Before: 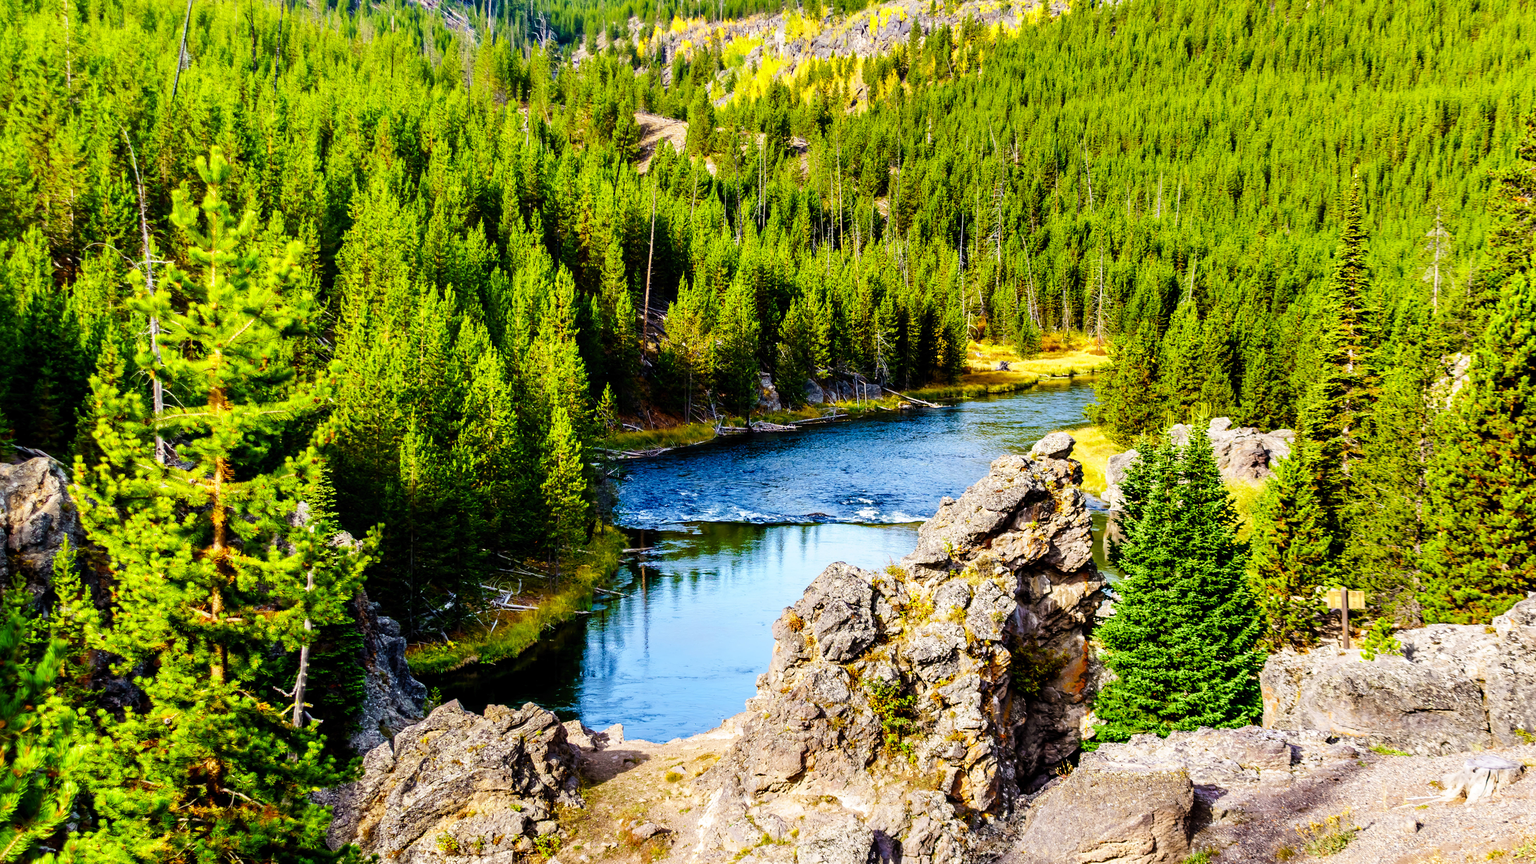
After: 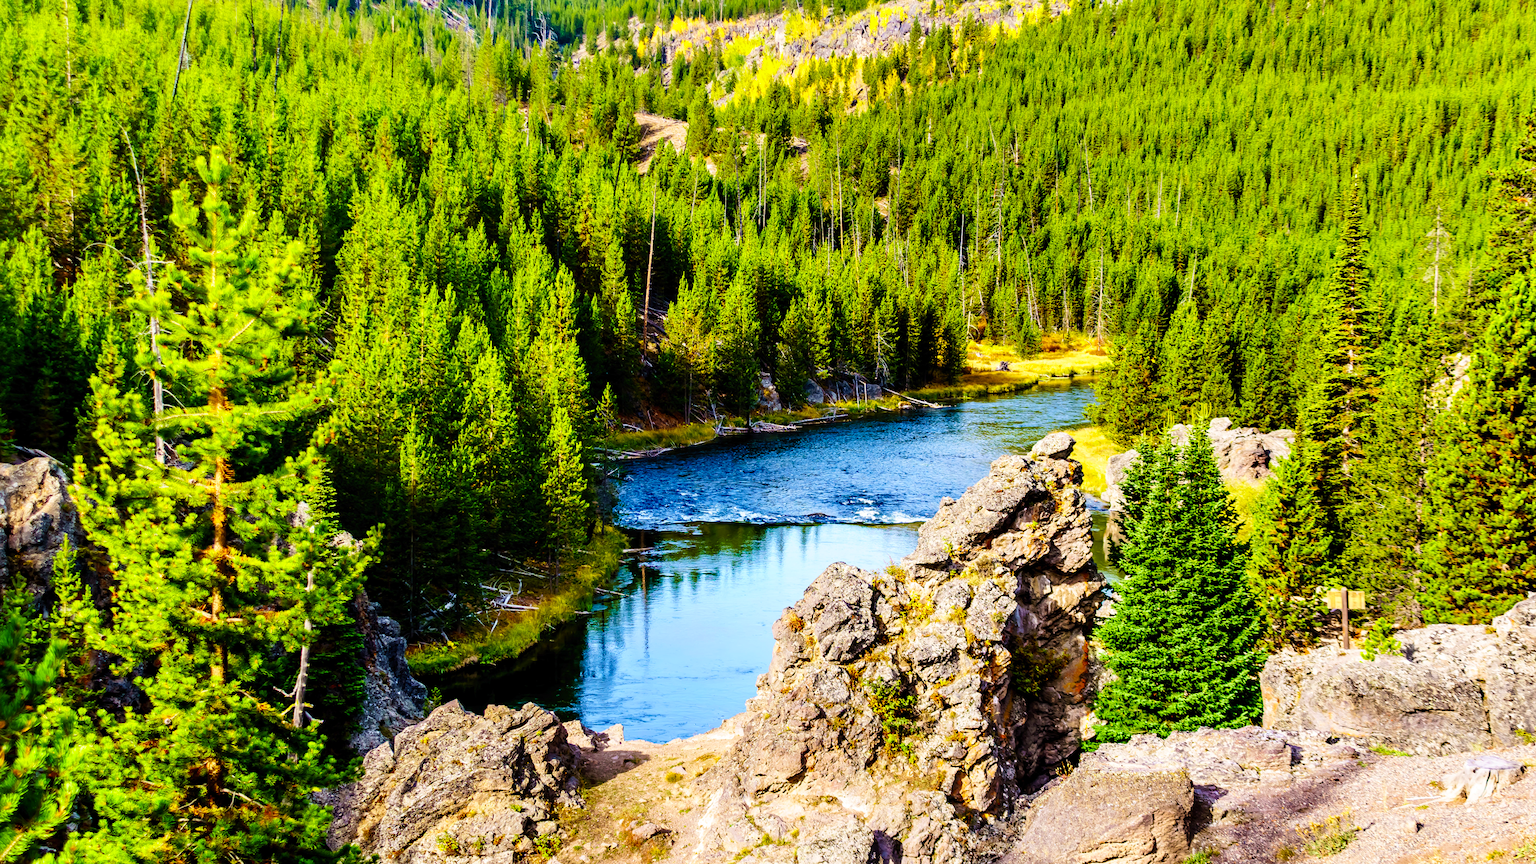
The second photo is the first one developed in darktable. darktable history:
base curve: curves: ch0 [(0, 0) (0.297, 0.298) (1, 1)], preserve colors none
velvia: strength 27%
contrast brightness saturation: contrast 0.1, brightness 0.03, saturation 0.09
